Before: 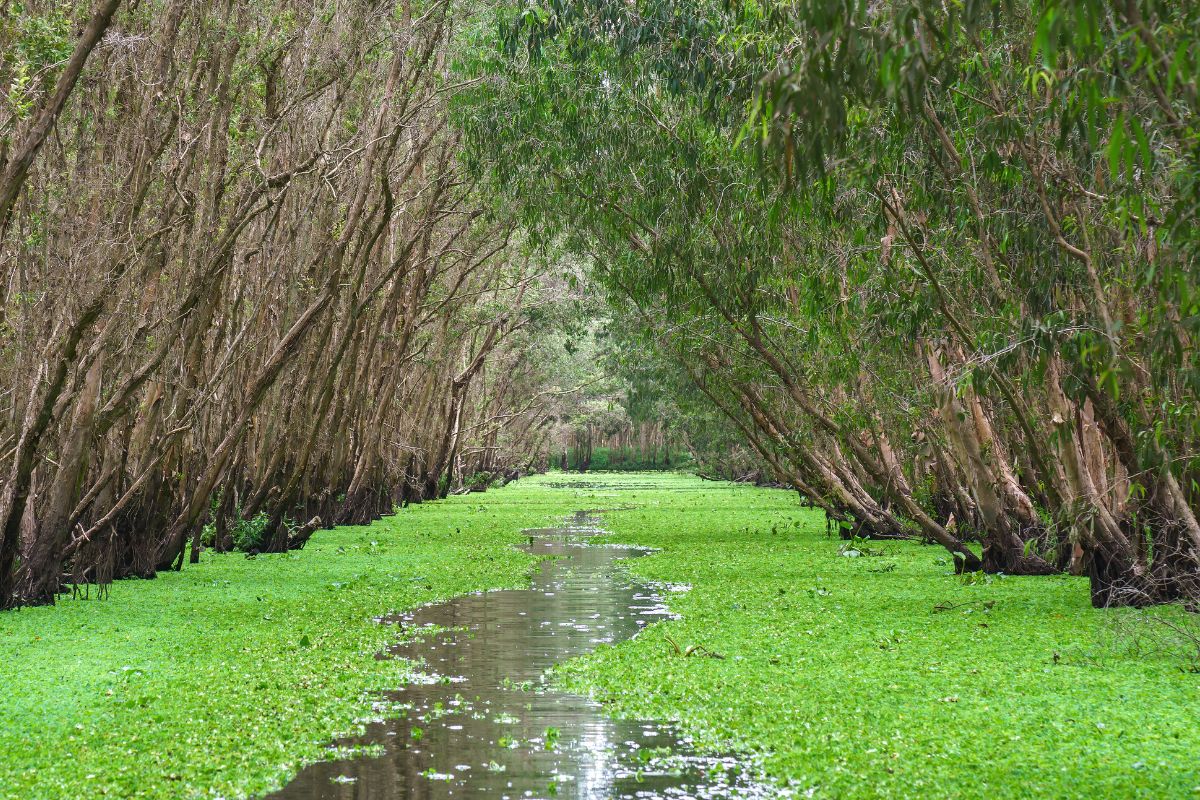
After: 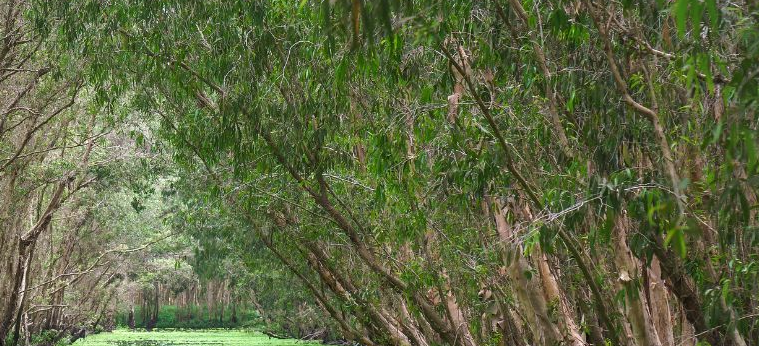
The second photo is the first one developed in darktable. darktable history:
crop: left 36.126%, top 17.807%, right 0.612%, bottom 38.833%
vignetting: fall-off start 85.51%, fall-off radius 80.12%, brightness -0.296, width/height ratio 1.213
